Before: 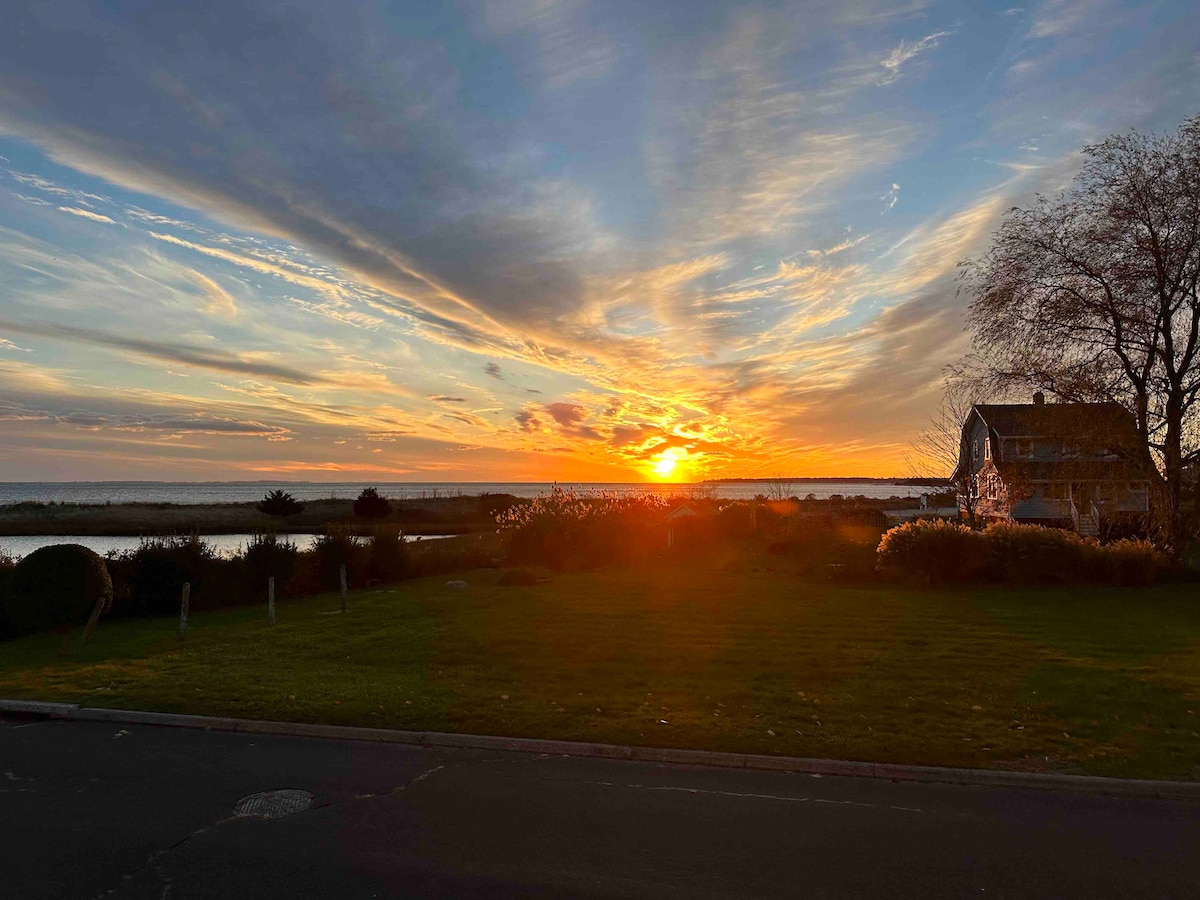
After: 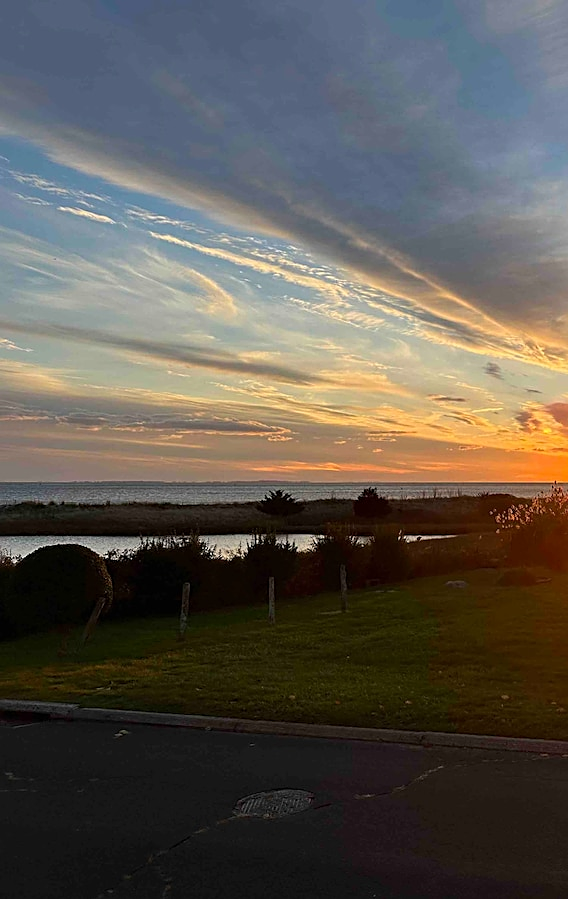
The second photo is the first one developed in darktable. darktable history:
sharpen: on, module defaults
crop and rotate: left 0.045%, top 0%, right 52.553%
